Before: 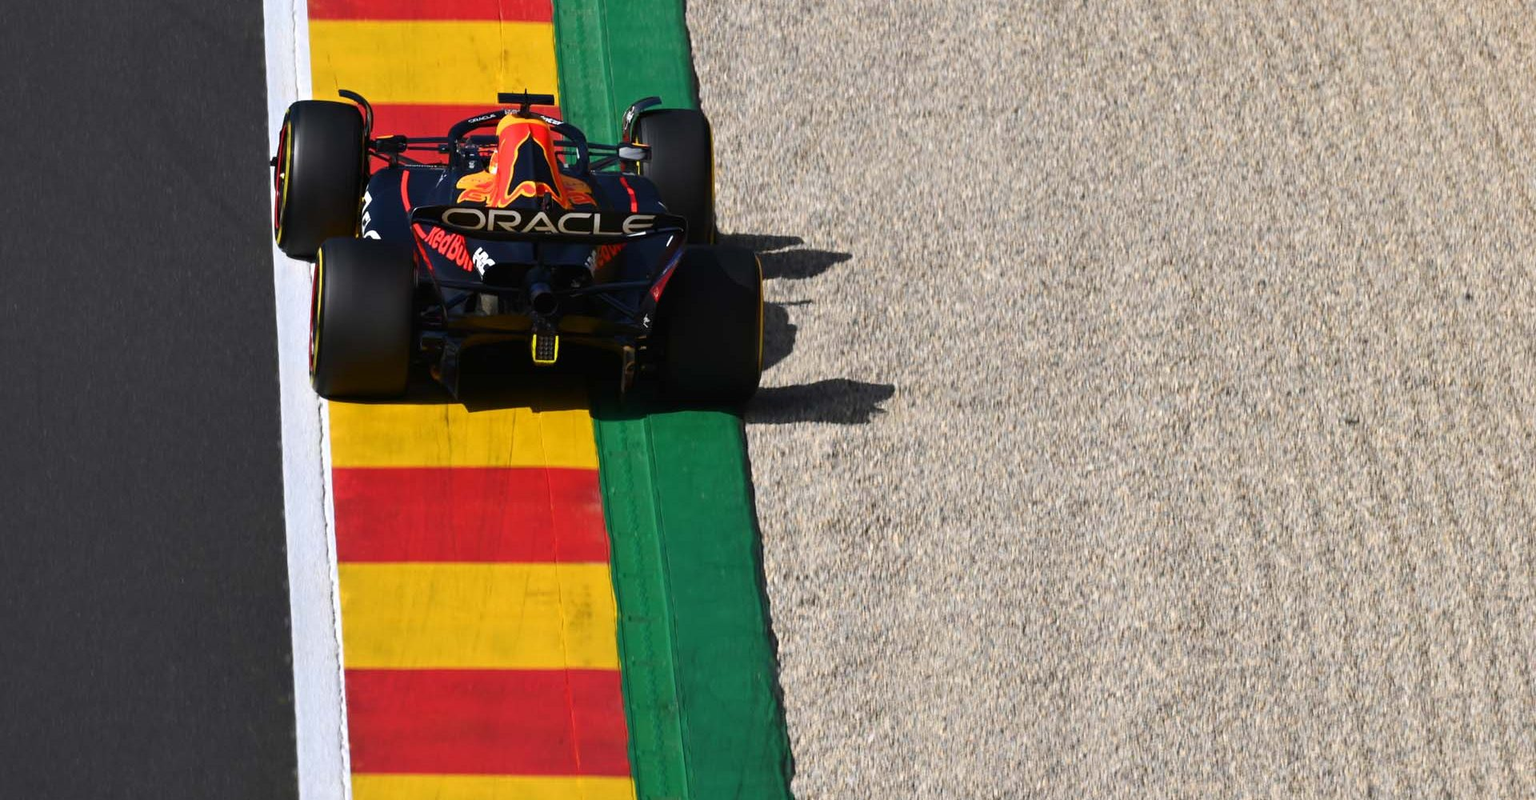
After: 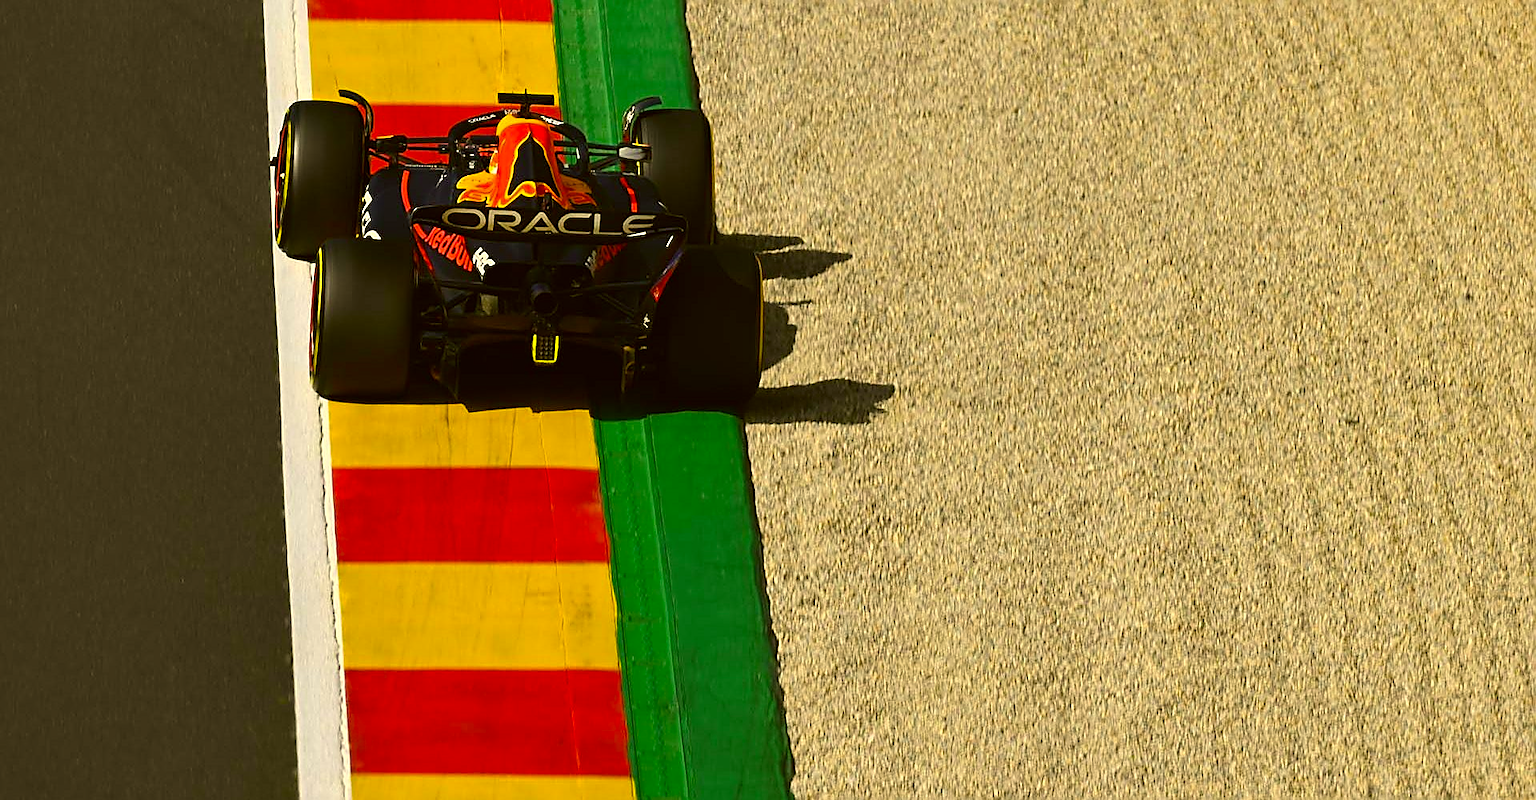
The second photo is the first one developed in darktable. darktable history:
color balance rgb: perceptual saturation grading › global saturation 20%, global vibrance 20%
sharpen: radius 1.4, amount 1.25, threshold 0.7
color correction: highlights a* 0.162, highlights b* 29.53, shadows a* -0.162, shadows b* 21.09
